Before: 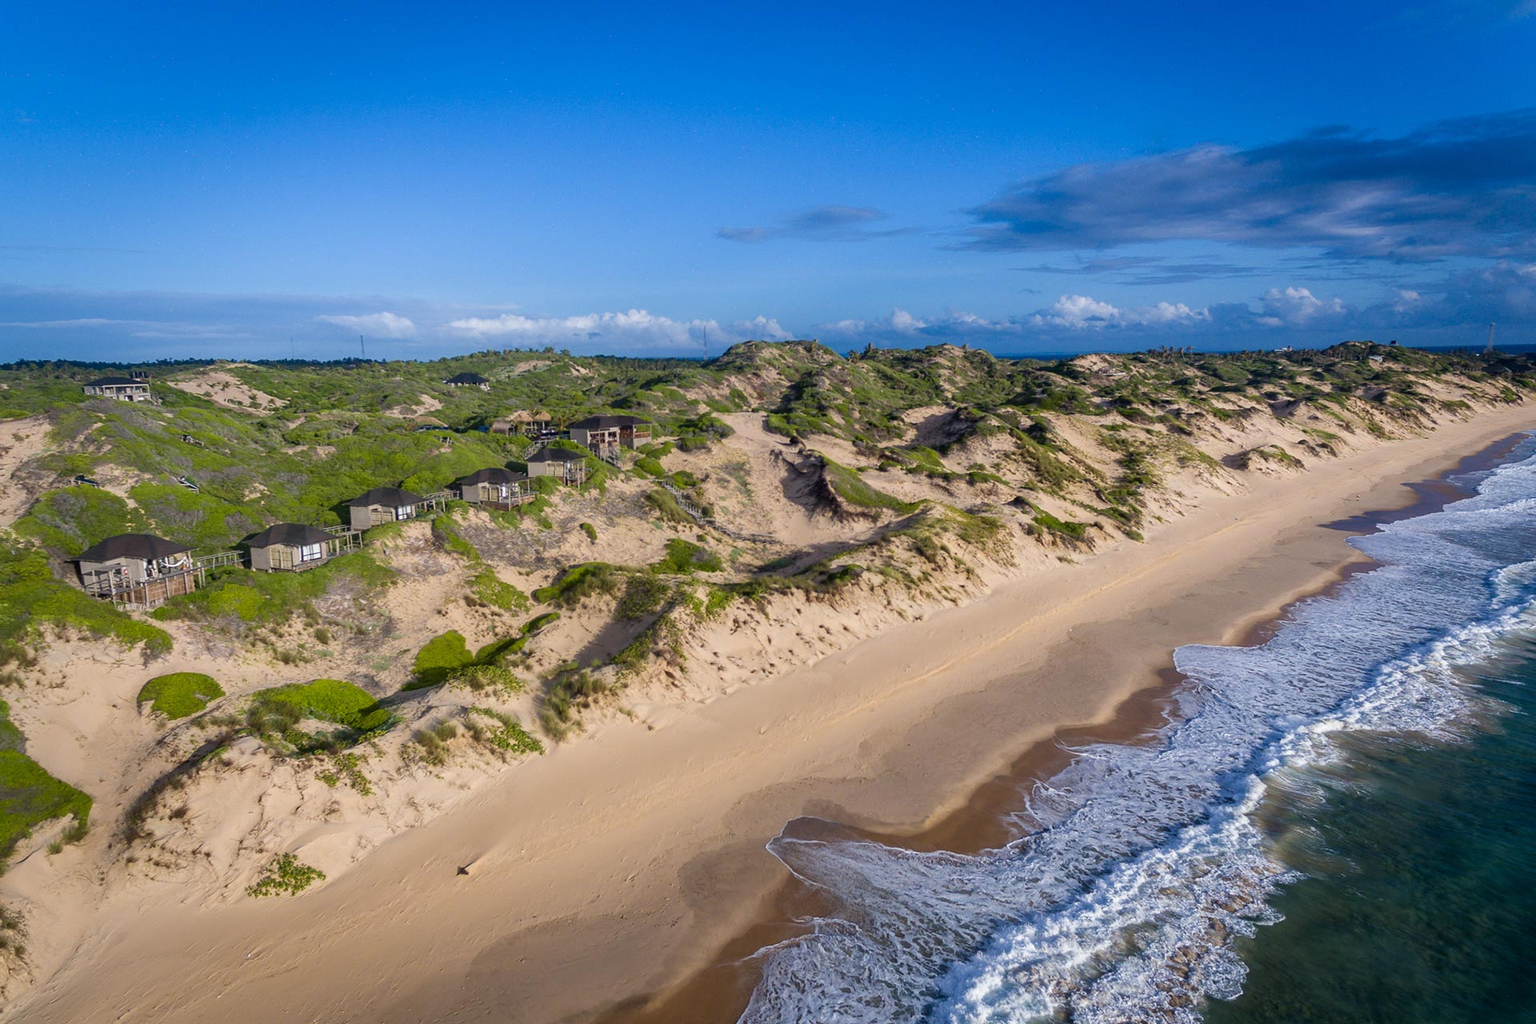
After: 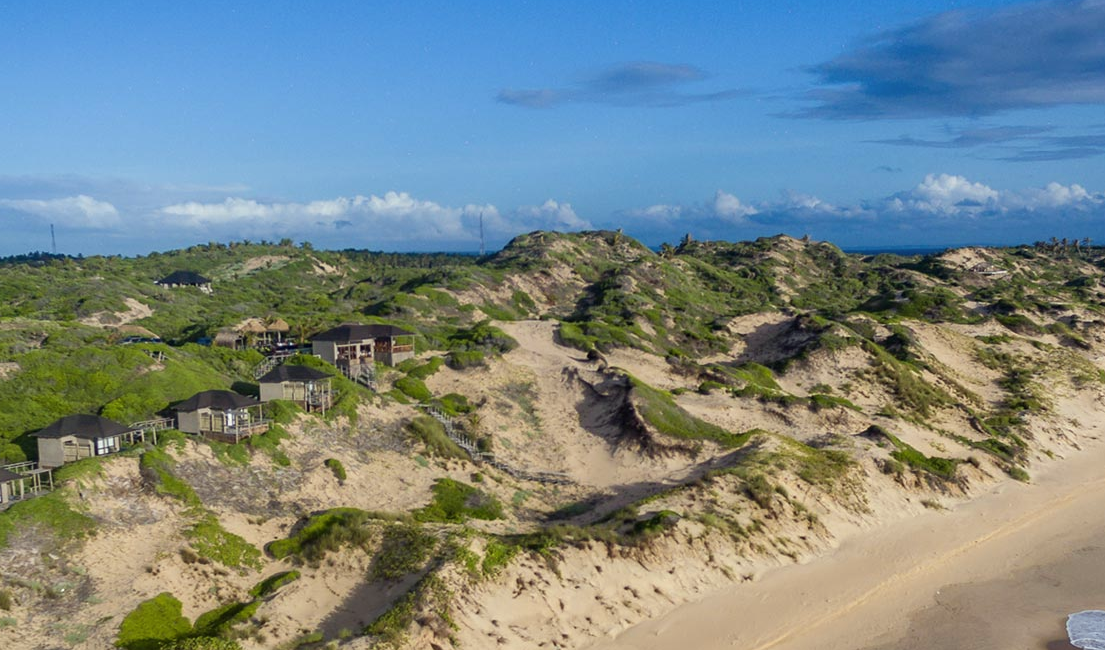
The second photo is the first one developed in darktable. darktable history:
color correction: highlights a* -4.7, highlights b* 5.04, saturation 0.94
crop: left 20.851%, top 15.272%, right 21.583%, bottom 33.946%
